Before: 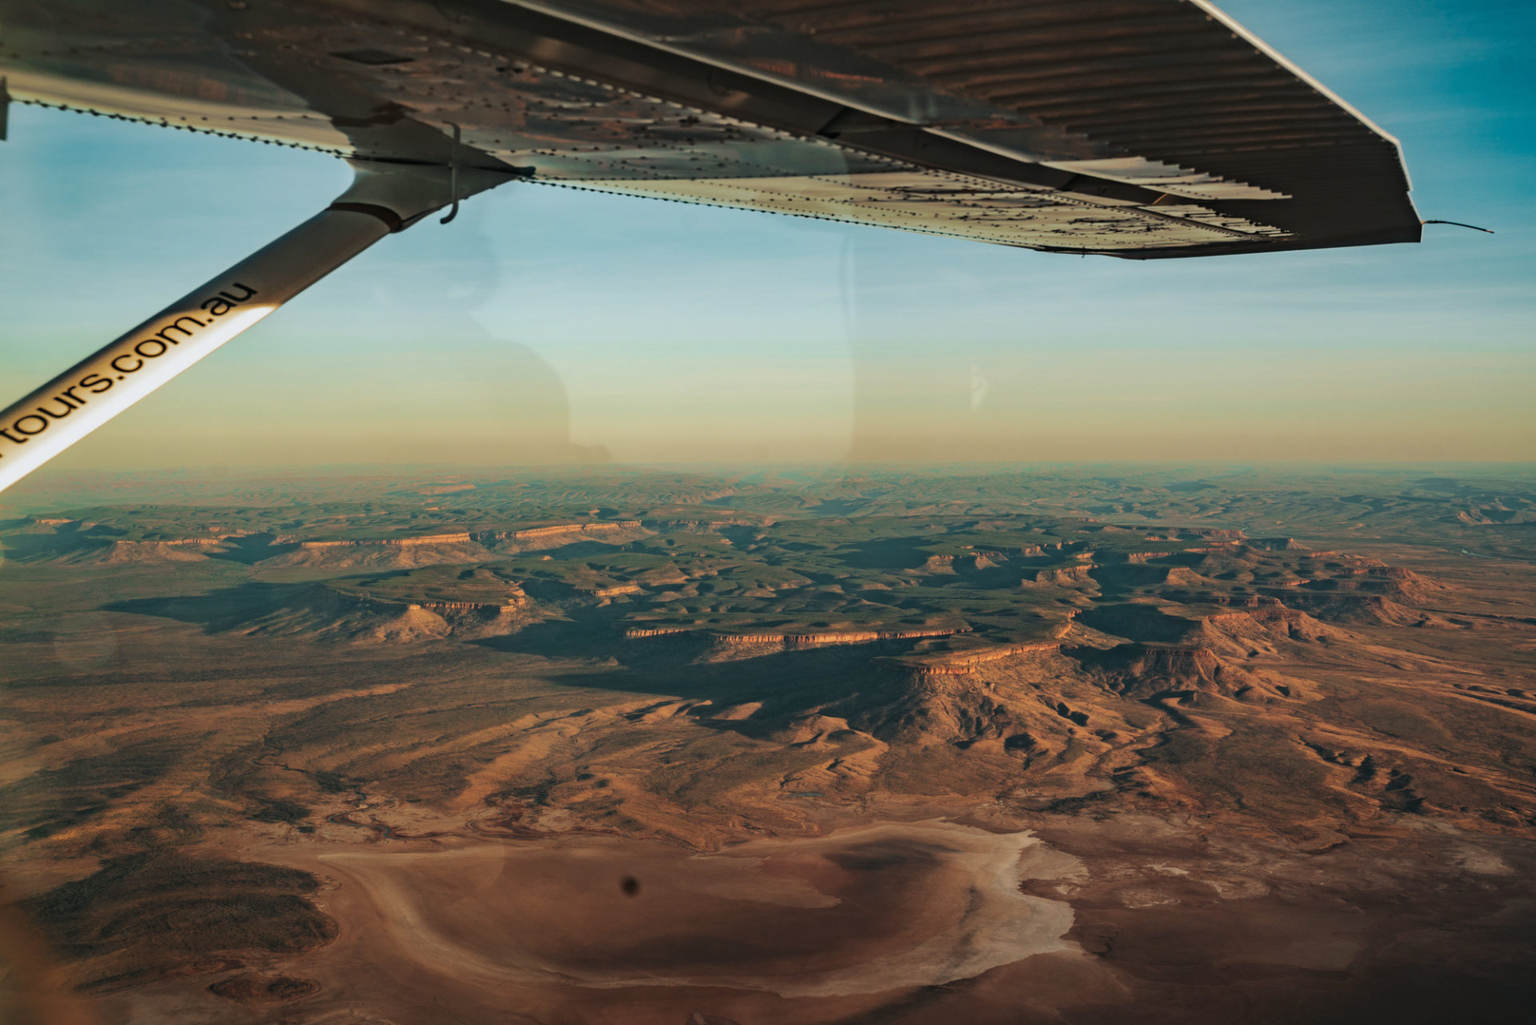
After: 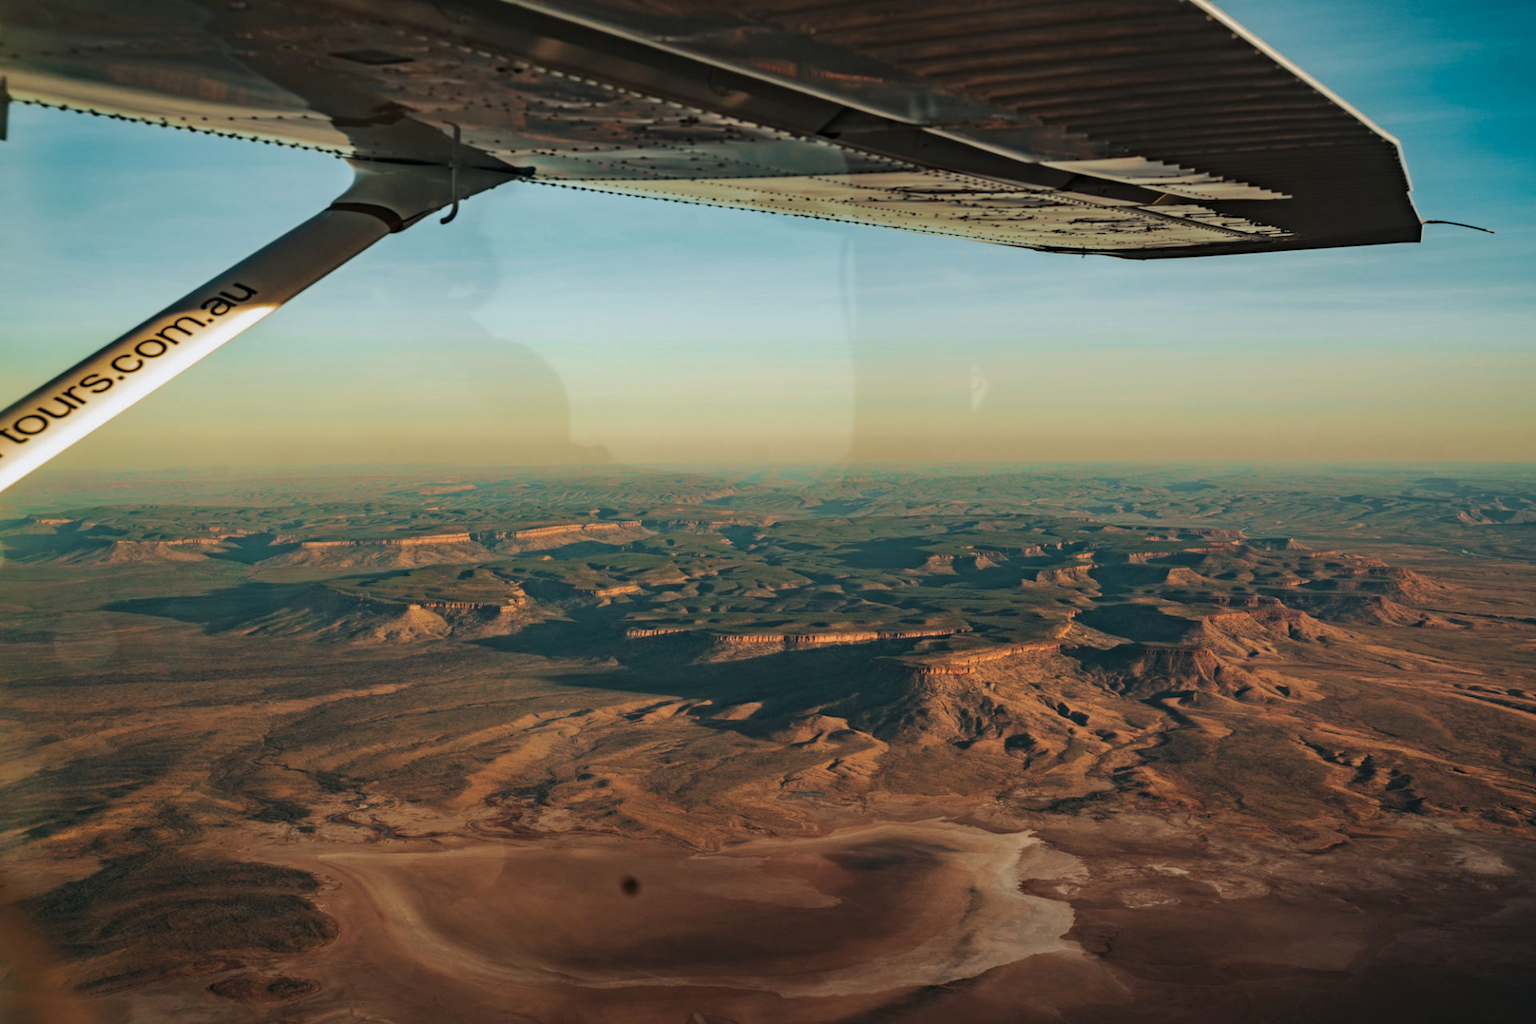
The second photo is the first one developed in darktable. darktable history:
haze removal: strength 0.122, distance 0.256, compatibility mode true, adaptive false
